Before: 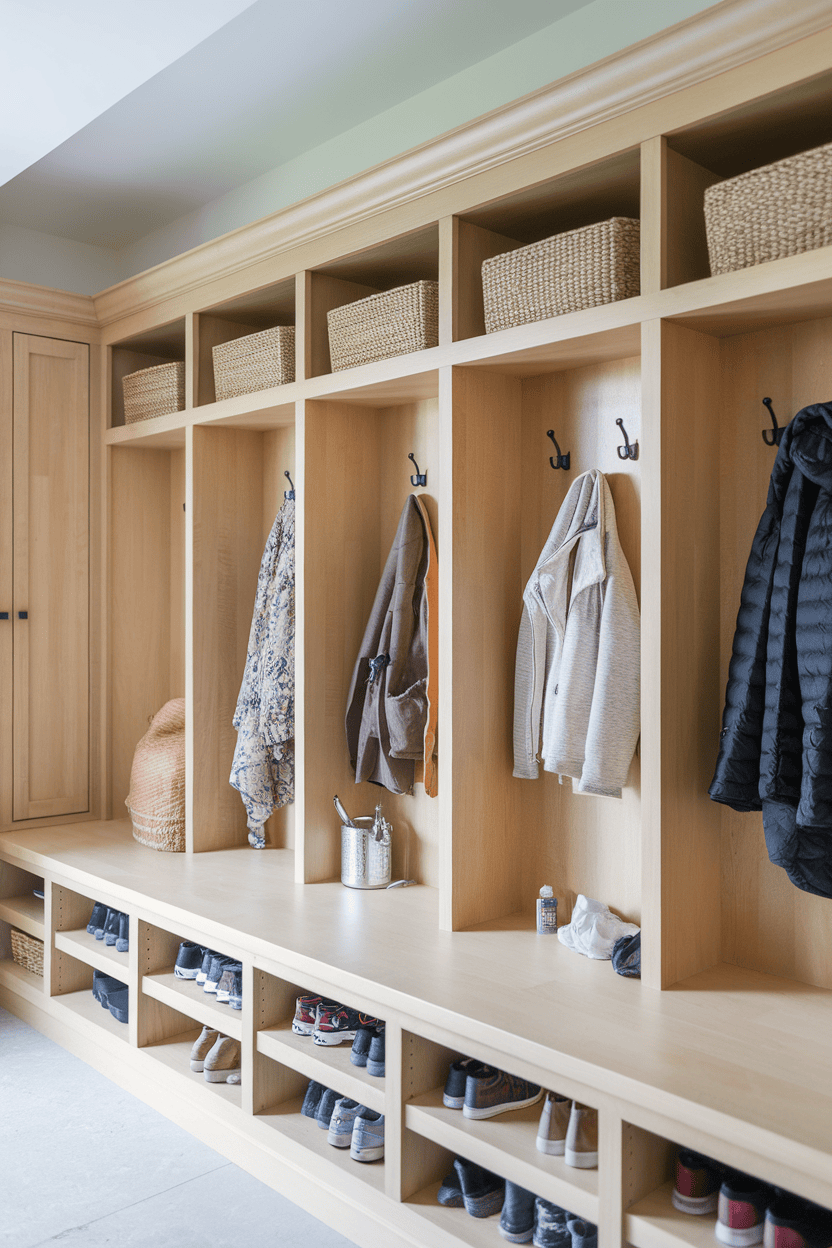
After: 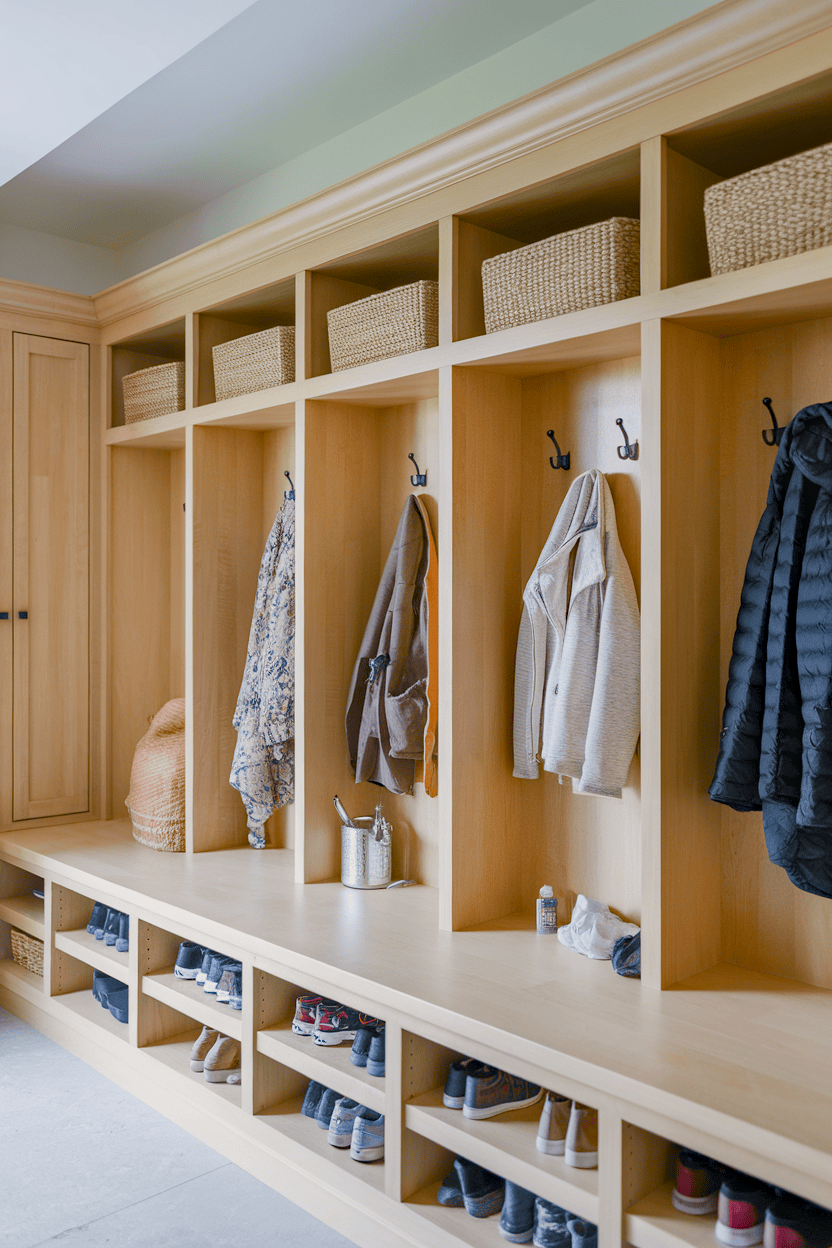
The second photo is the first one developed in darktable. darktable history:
color balance rgb: shadows lift › chroma 1%, shadows lift › hue 113°, highlights gain › chroma 0.2%, highlights gain › hue 333°, perceptual saturation grading › global saturation 20%, perceptual saturation grading › highlights -25%, perceptual saturation grading › shadows 25%, contrast -10%
haze removal: compatibility mode true, adaptive false
